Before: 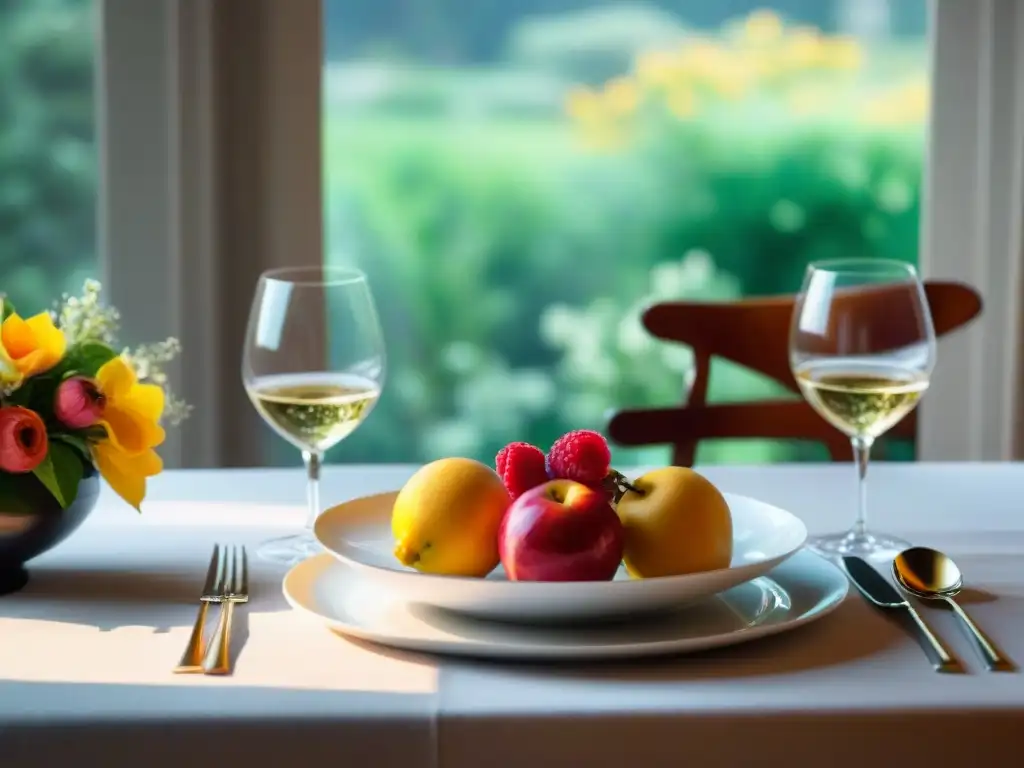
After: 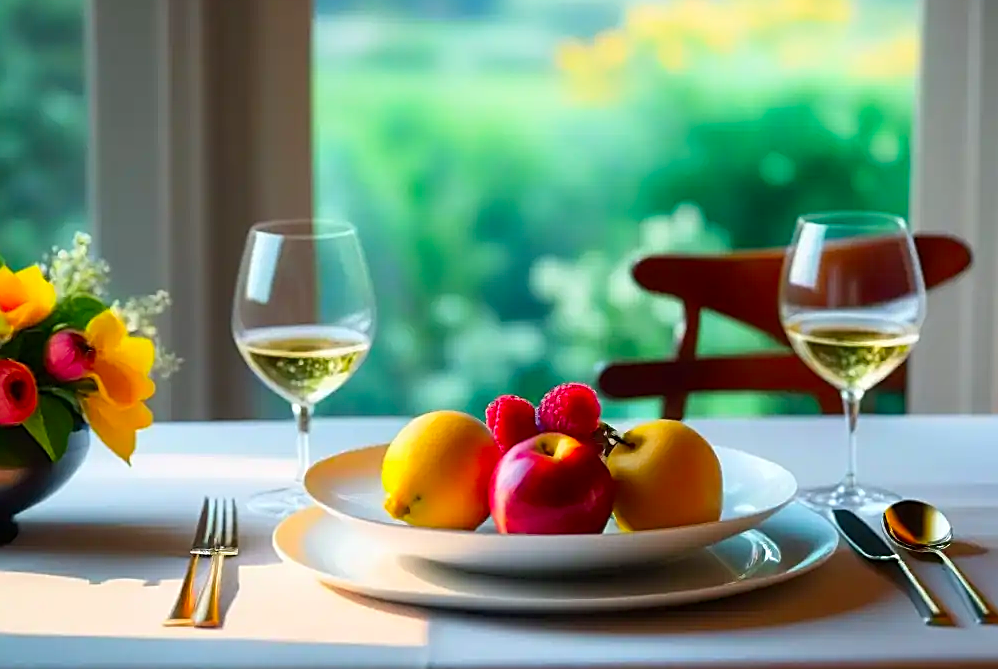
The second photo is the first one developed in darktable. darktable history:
crop: left 1.068%, top 6.162%, right 1.41%, bottom 6.645%
color correction: highlights b* 0.023, saturation 1.34
shadows and highlights: shadows -24.44, highlights 51.26, soften with gaussian
sharpen: amount 0.739
